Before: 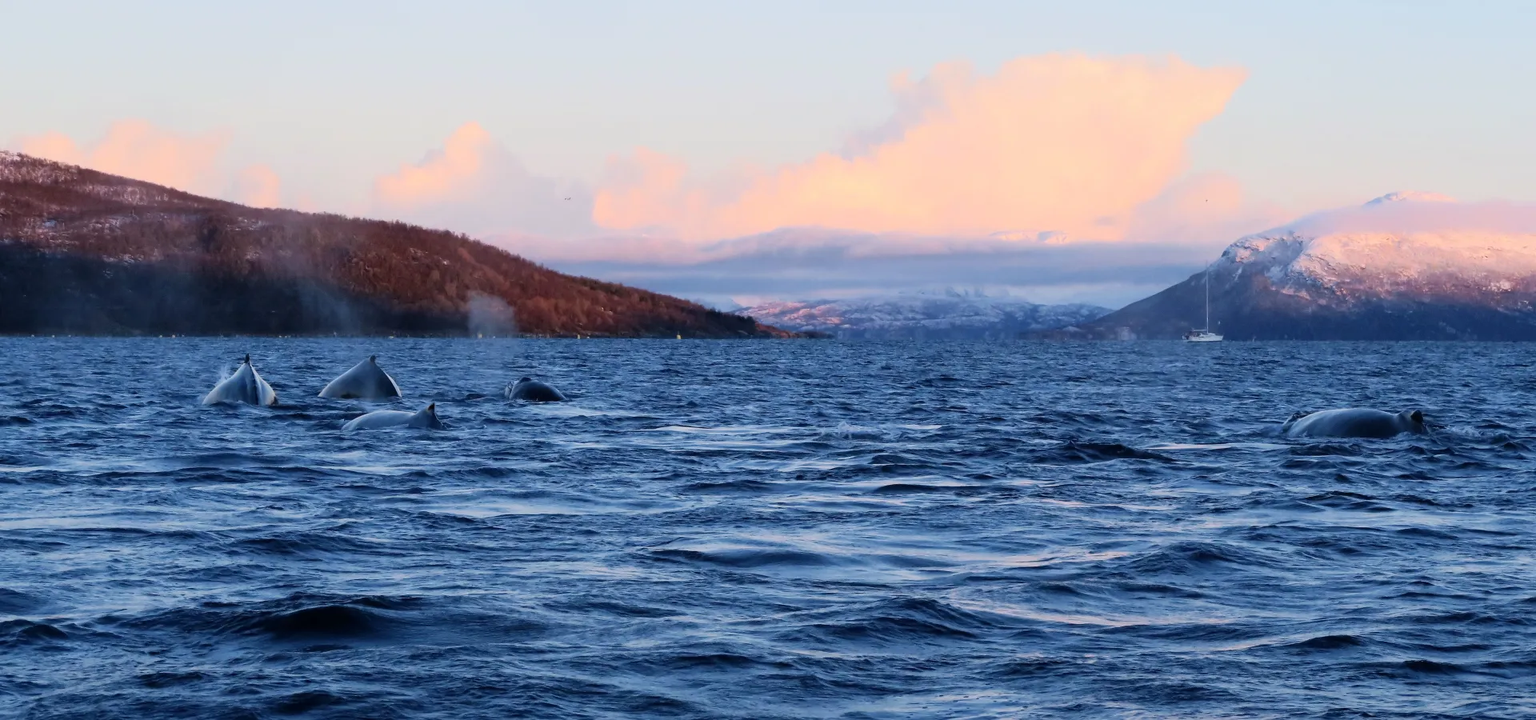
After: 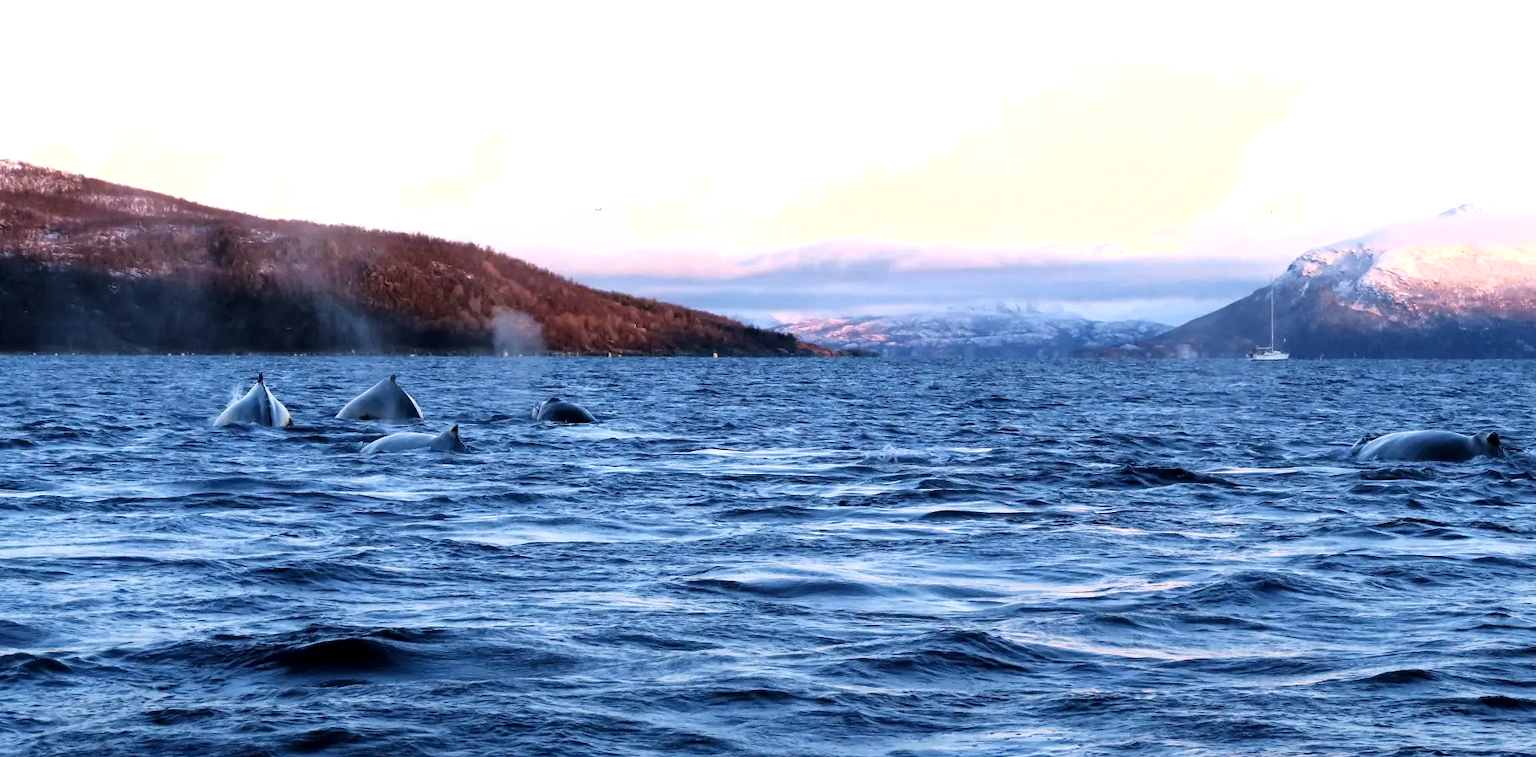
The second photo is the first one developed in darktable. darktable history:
local contrast: highlights 104%, shadows 98%, detail 119%, midtone range 0.2
base curve: curves: ch0 [(0, 0) (0.283, 0.295) (1, 1)], preserve colors none
crop and rotate: left 0%, right 5.092%
tone equalizer: -8 EV -0.734 EV, -7 EV -0.721 EV, -6 EV -0.6 EV, -5 EV -0.383 EV, -3 EV 0.397 EV, -2 EV 0.6 EV, -1 EV 0.686 EV, +0 EV 0.736 EV
